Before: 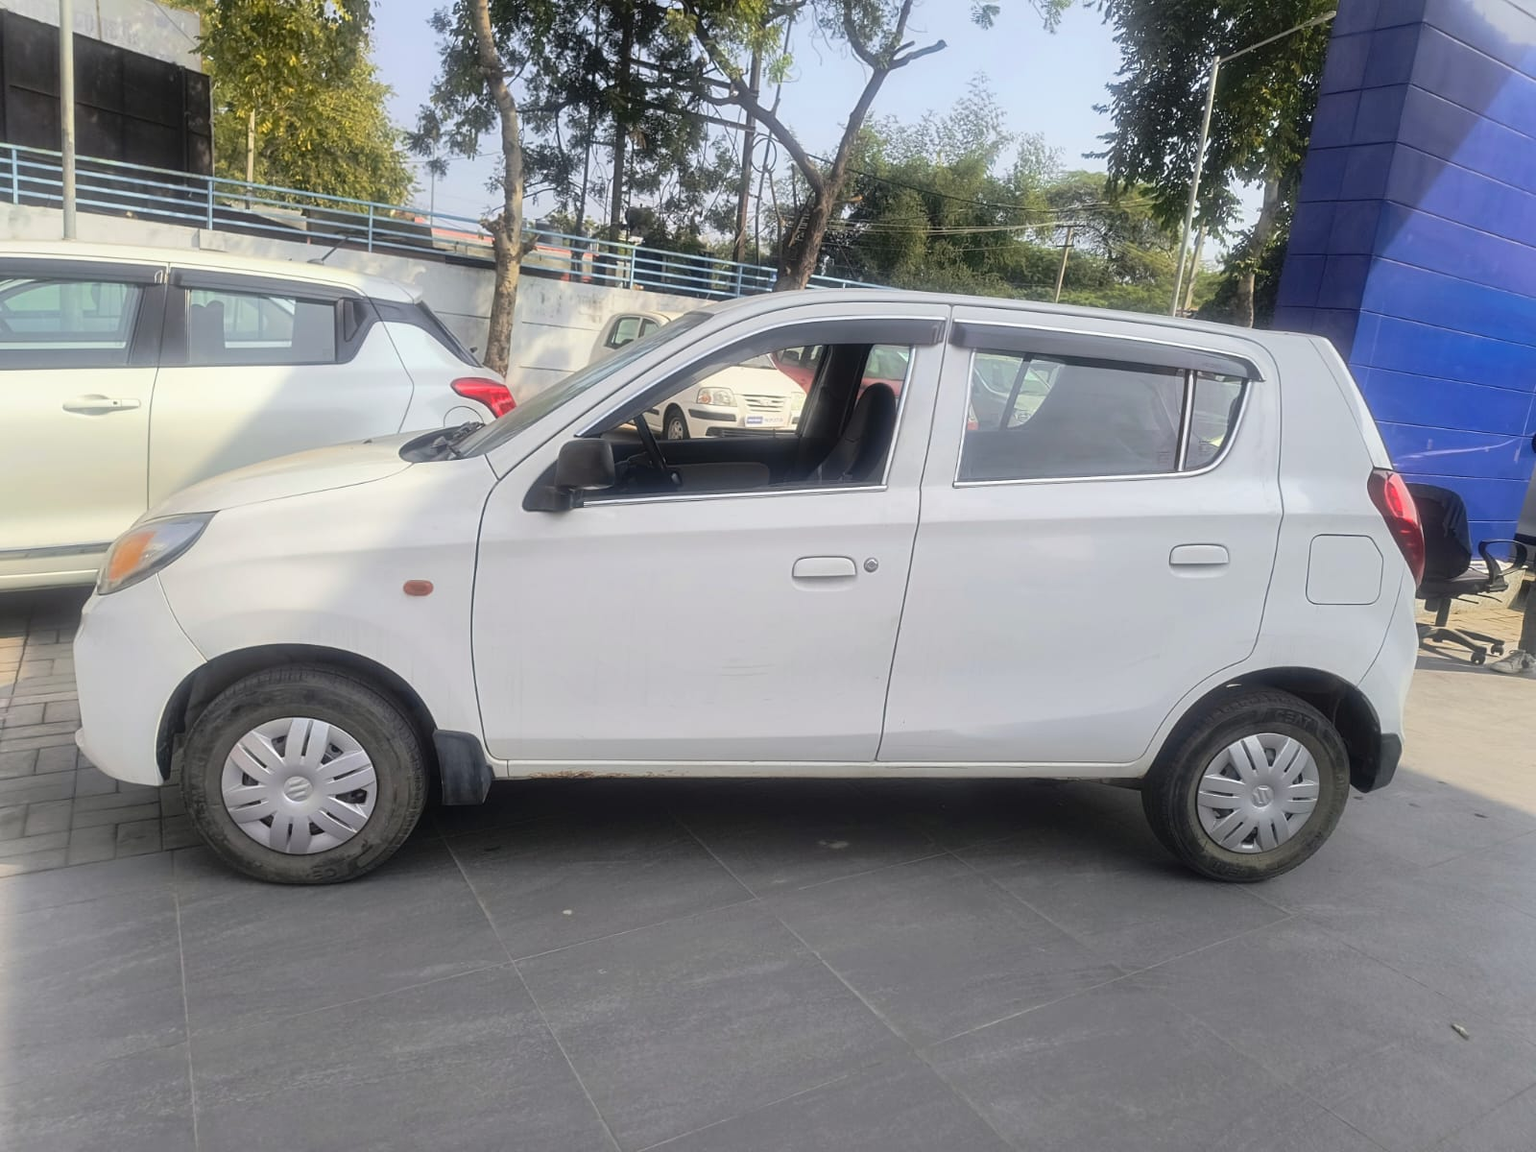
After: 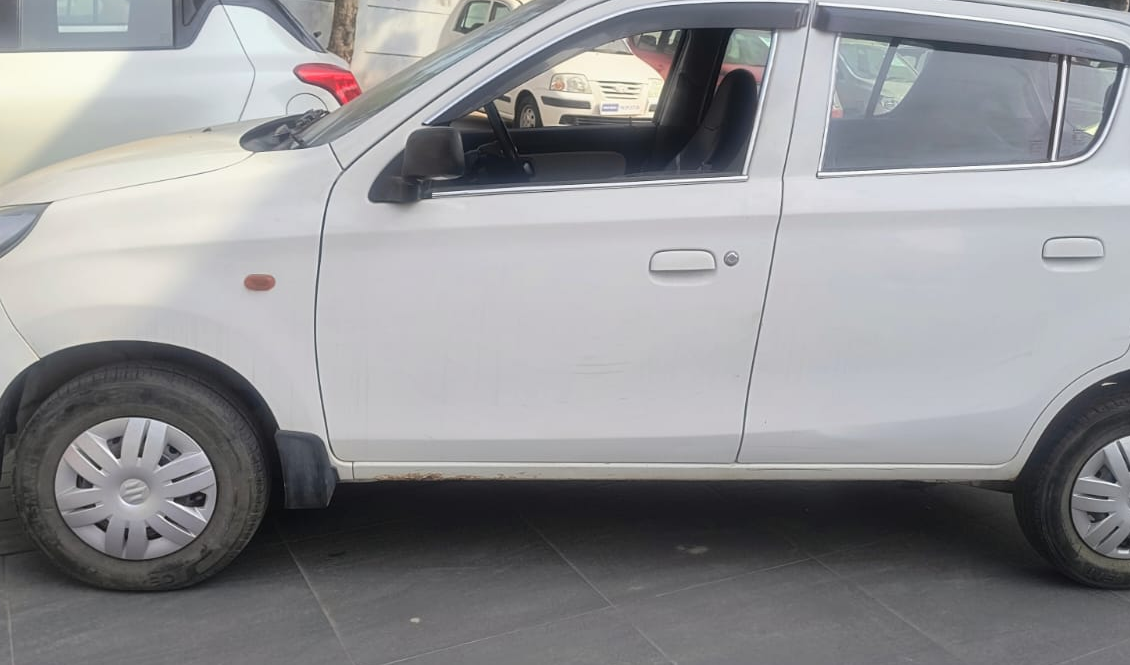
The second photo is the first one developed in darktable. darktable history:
crop: left 11.033%, top 27.514%, right 18.28%, bottom 17.066%
